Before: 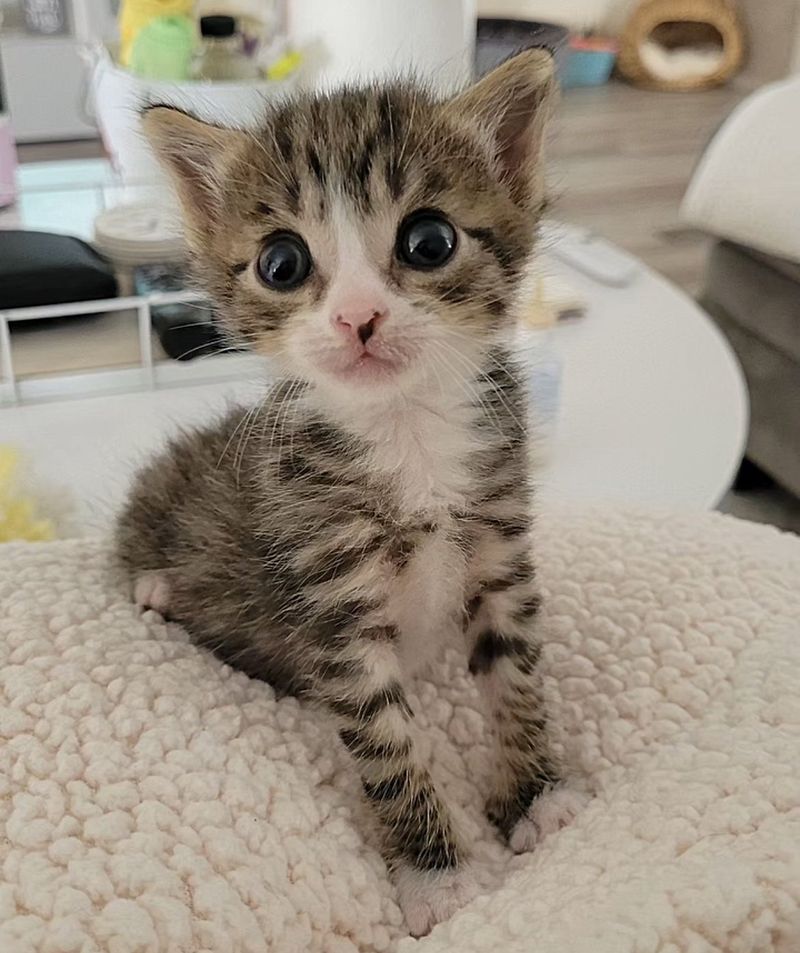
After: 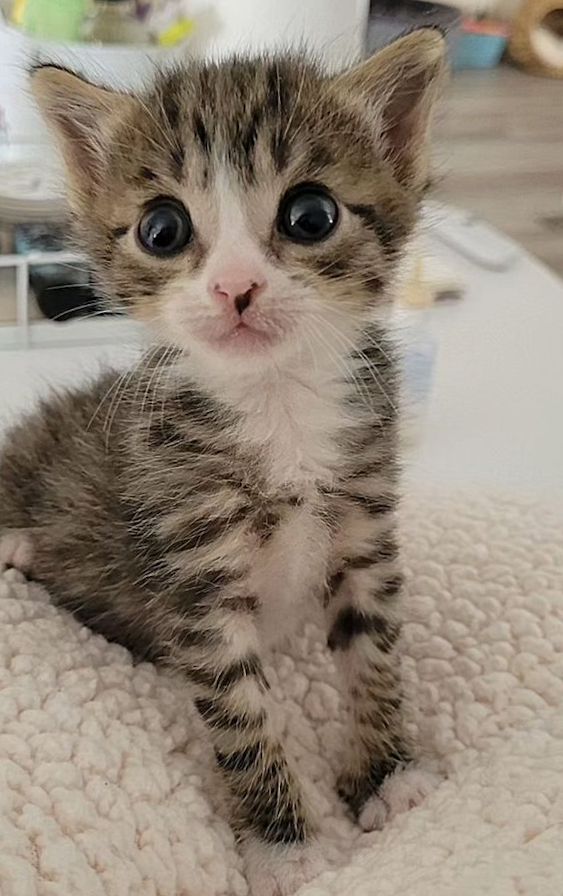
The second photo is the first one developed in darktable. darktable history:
crop and rotate: angle -3.08°, left 14.279%, top 0.036%, right 10.861%, bottom 0.025%
